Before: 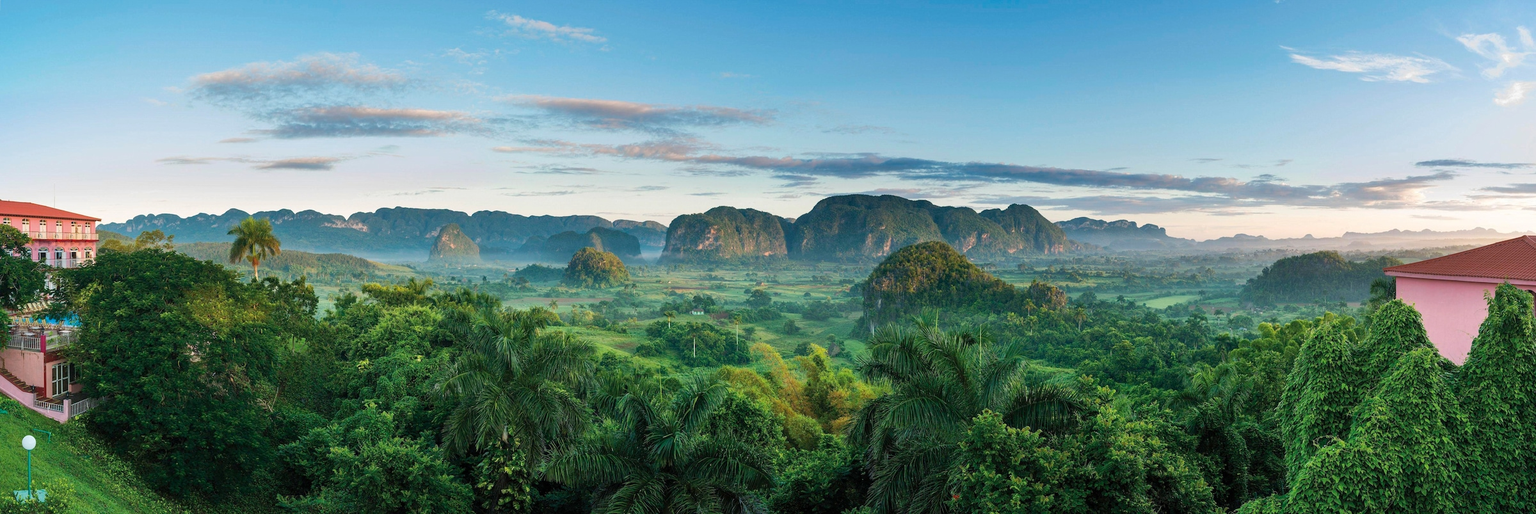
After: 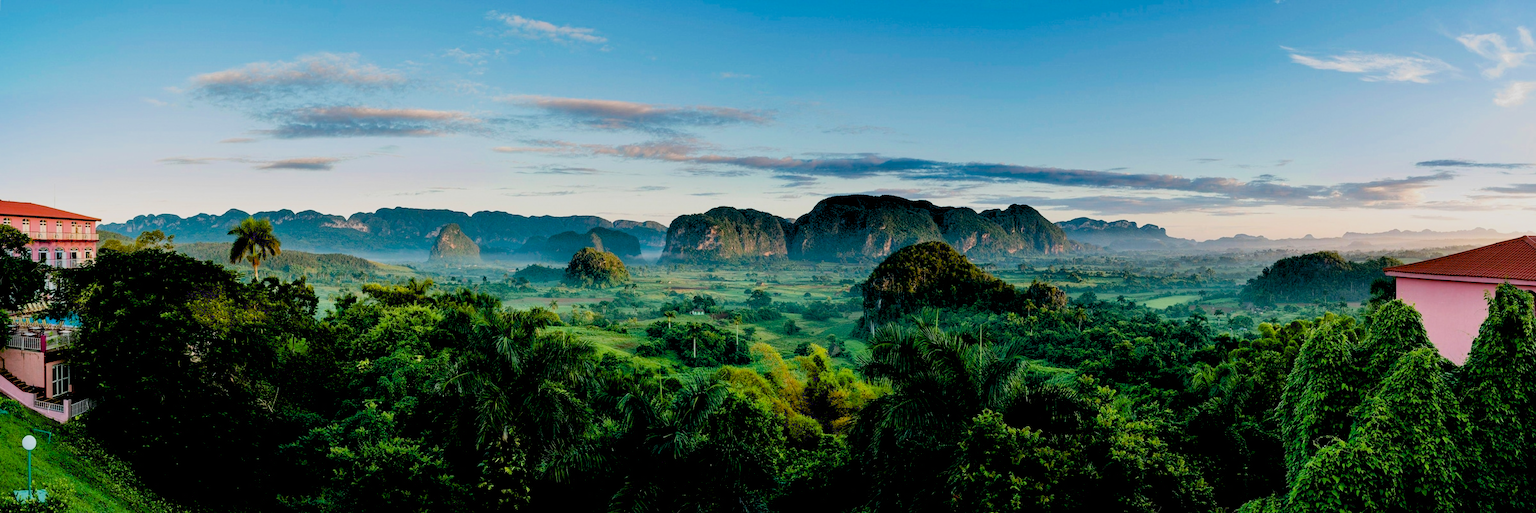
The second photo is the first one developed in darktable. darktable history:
exposure: black level correction 0.056, exposure -0.039 EV, compensate highlight preservation false
filmic rgb: threshold 3 EV, hardness 4.17, latitude 50%, contrast 1.1, preserve chrominance max RGB, color science v6 (2022), contrast in shadows safe, contrast in highlights safe, enable highlight reconstruction true
